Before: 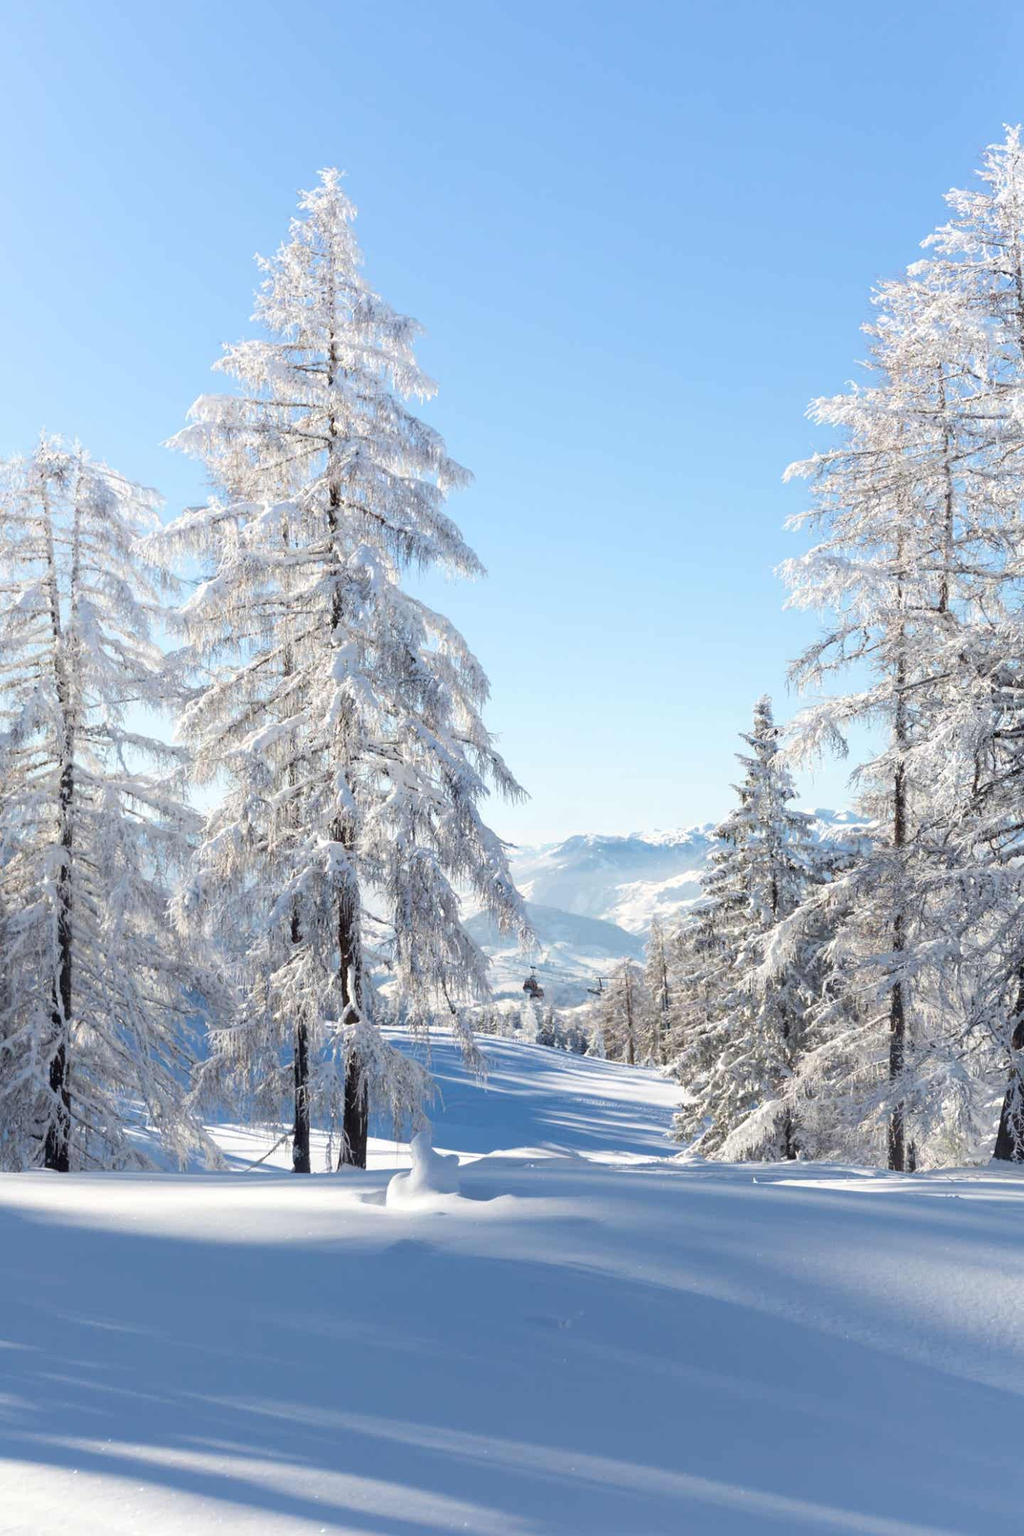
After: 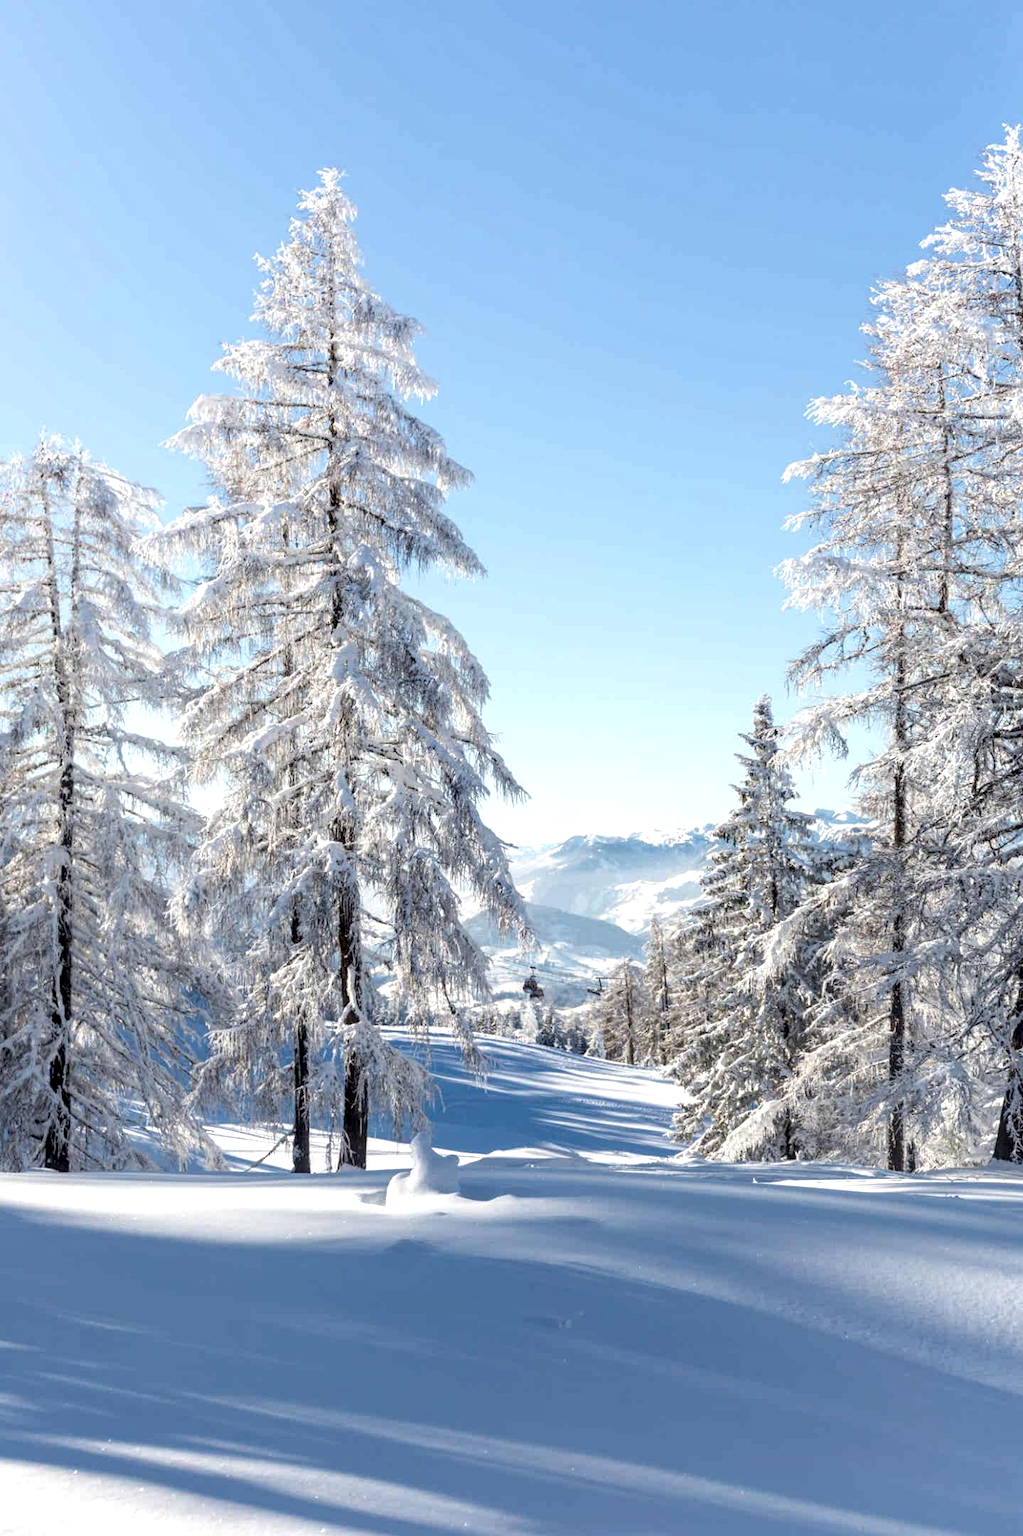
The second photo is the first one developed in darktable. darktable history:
local contrast: detail 152%
